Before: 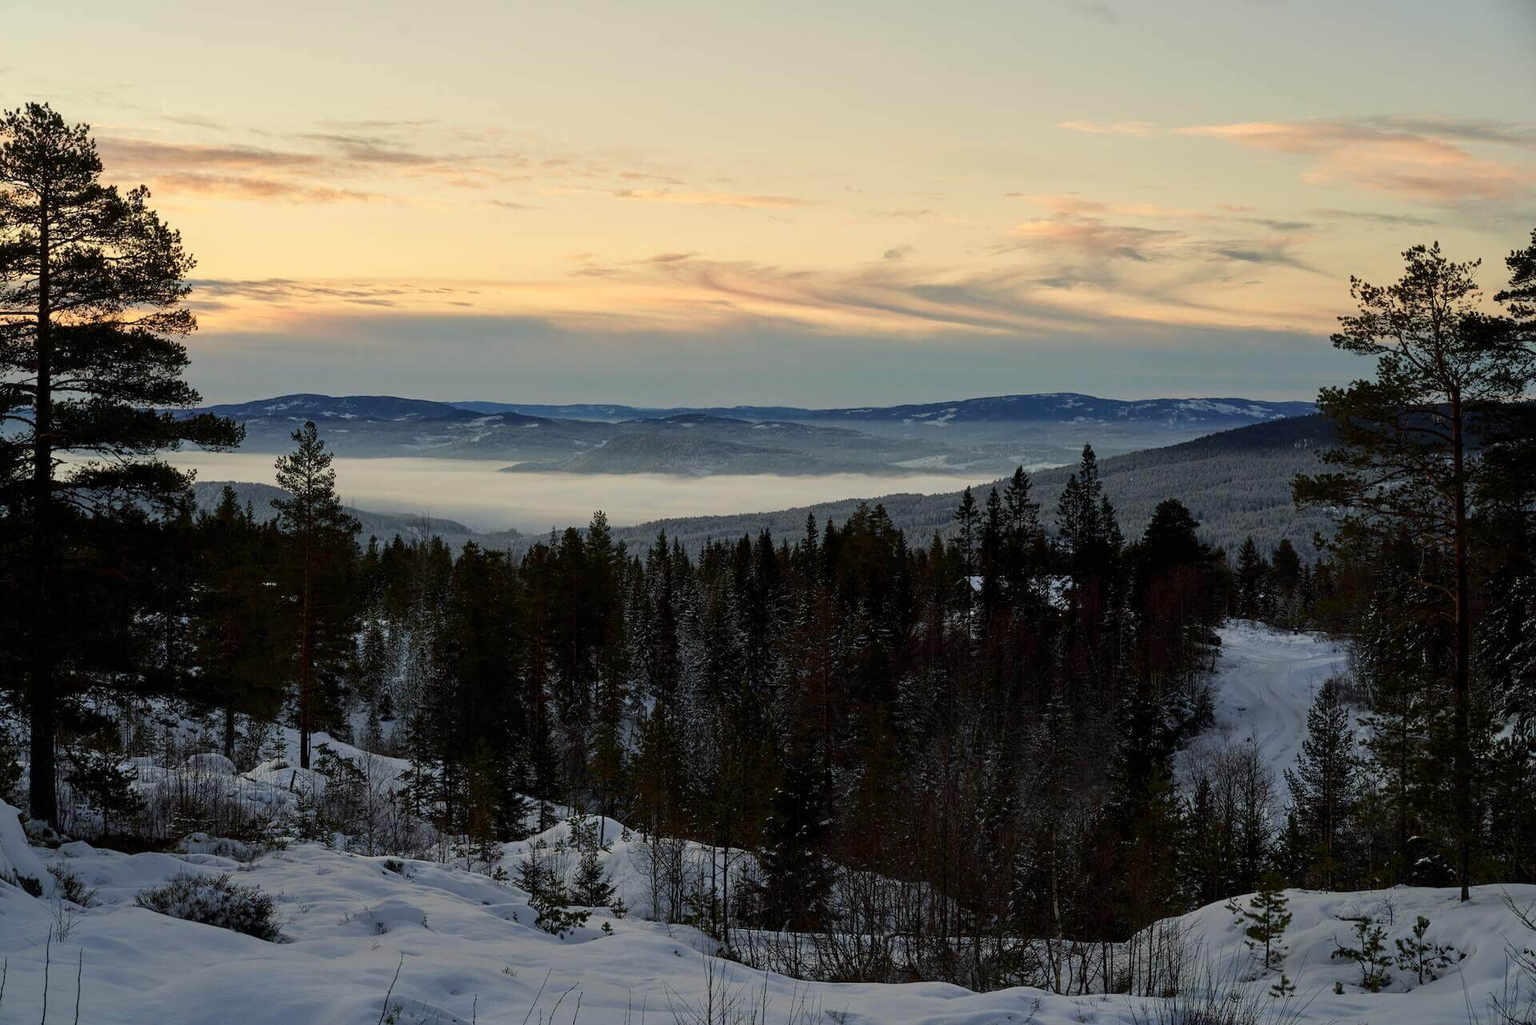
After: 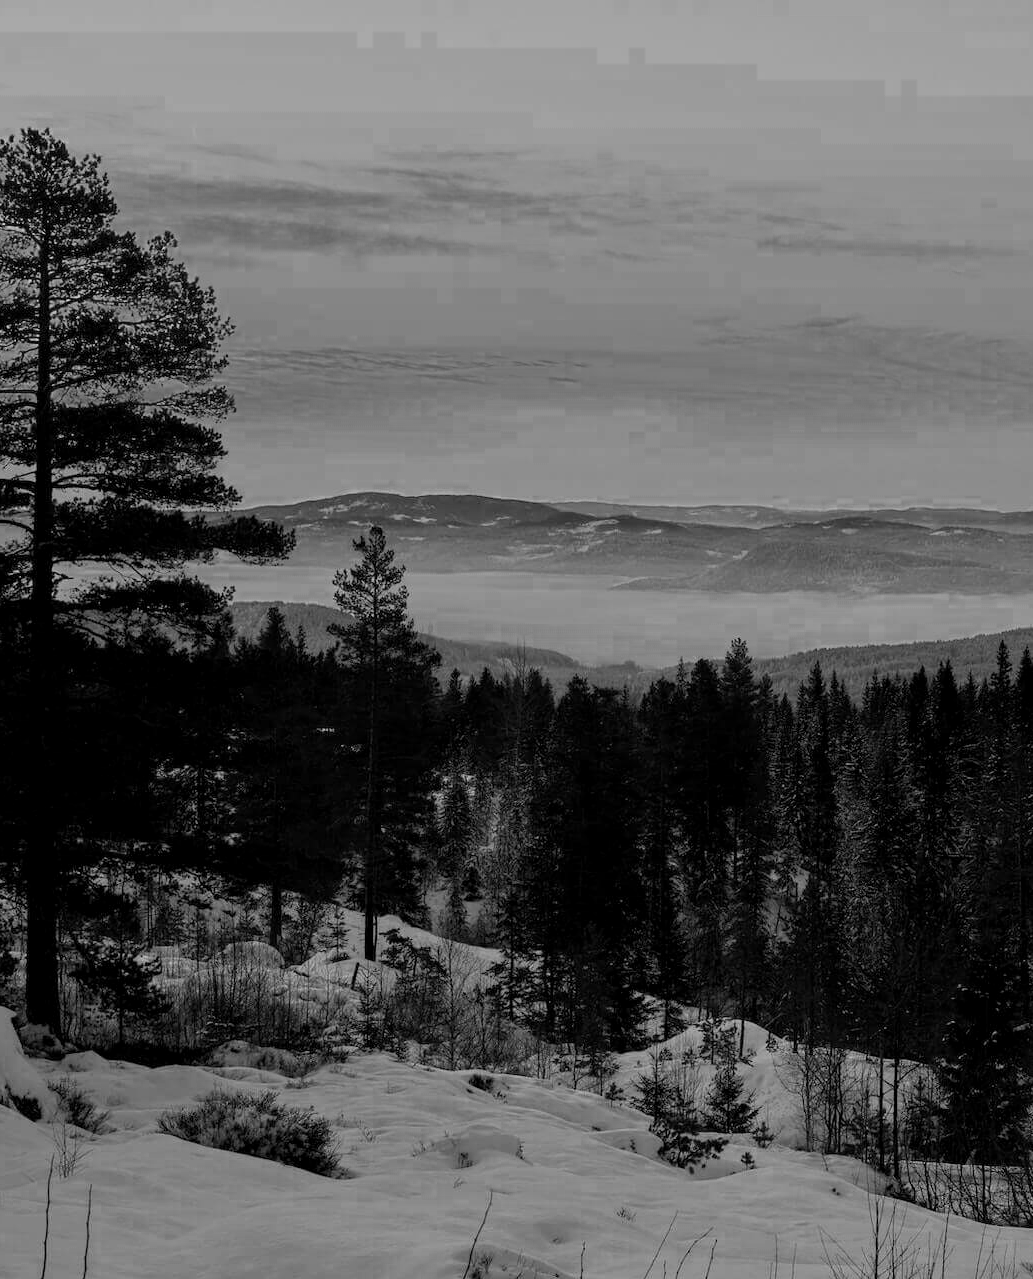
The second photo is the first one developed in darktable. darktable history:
crop: left 0.587%, right 45.588%, bottom 0.086%
exposure: black level correction 0.001, compensate highlight preservation false
color zones: curves: ch0 [(0.287, 0.048) (0.493, 0.484) (0.737, 0.816)]; ch1 [(0, 0) (0.143, 0) (0.286, 0) (0.429, 0) (0.571, 0) (0.714, 0) (0.857, 0)]
